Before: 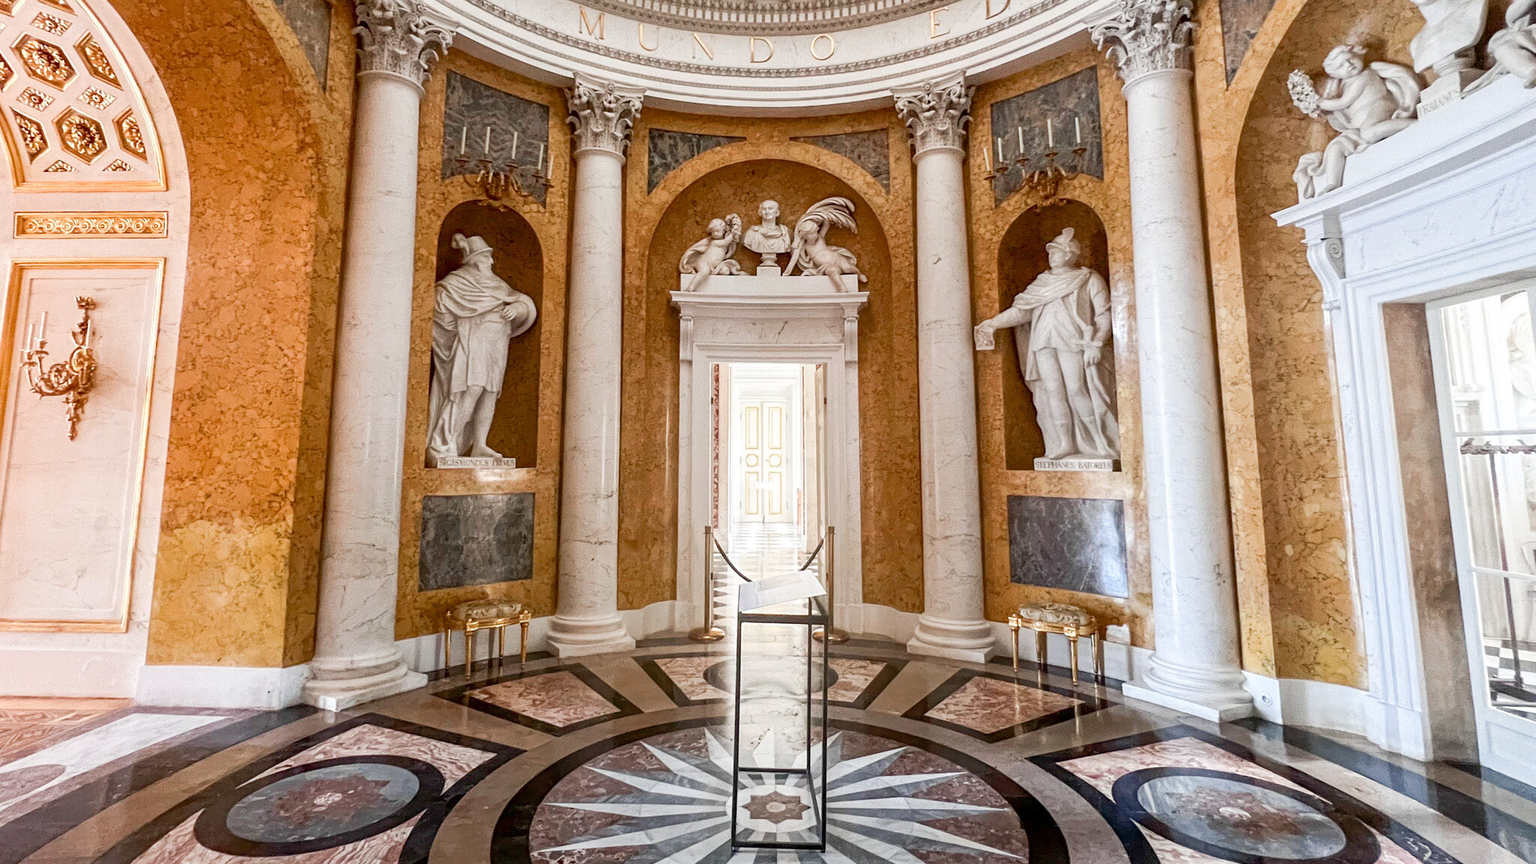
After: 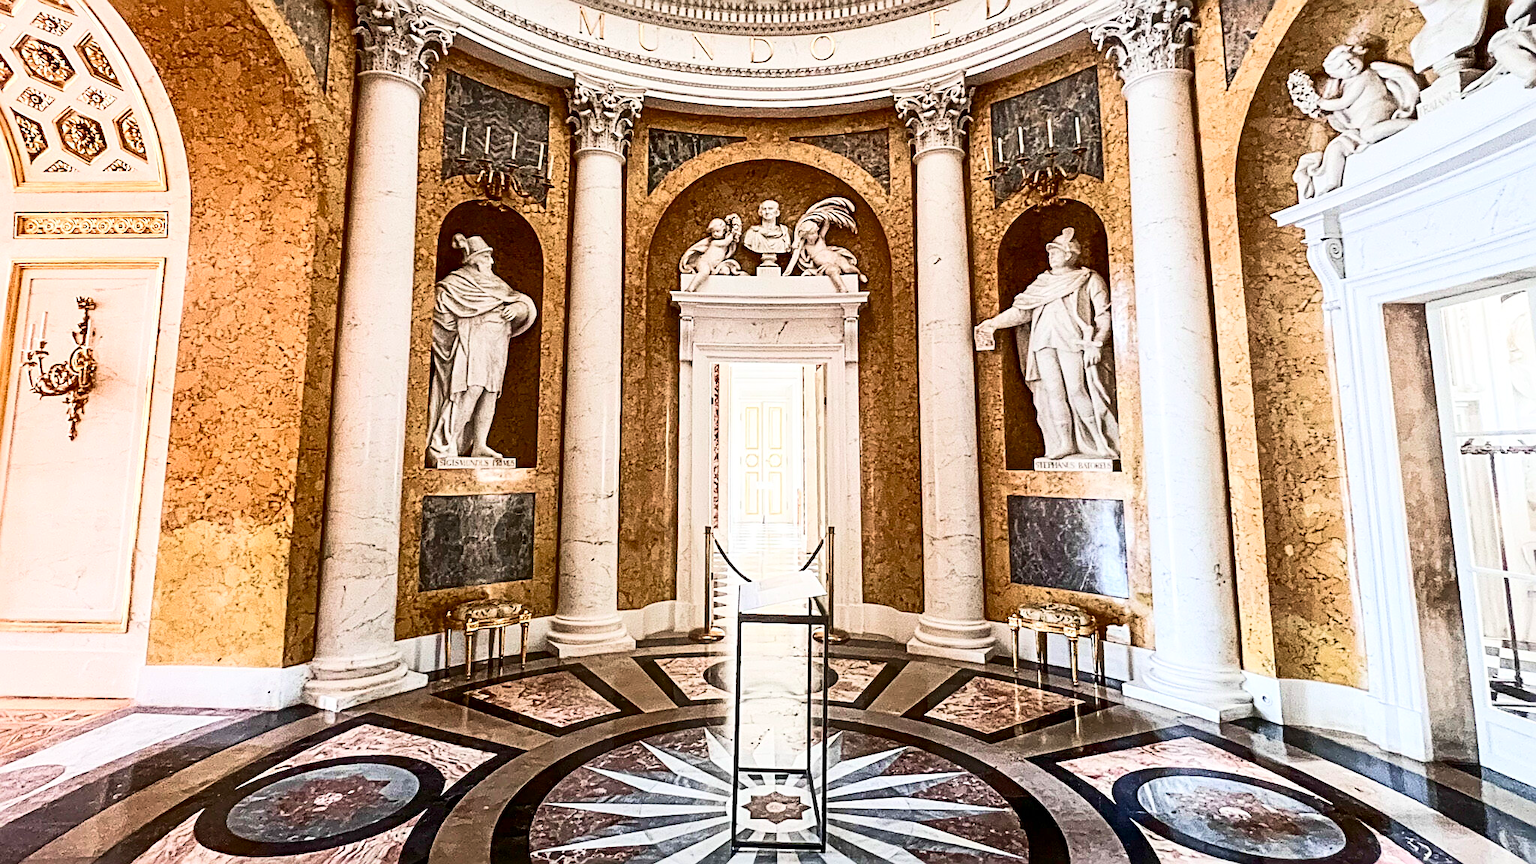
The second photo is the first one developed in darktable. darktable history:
shadows and highlights: shadows 37.27, highlights -28.18, soften with gaussian
sharpen: radius 3.025, amount 0.757
contrast brightness saturation: contrast 0.39, brightness 0.1
velvia: on, module defaults
